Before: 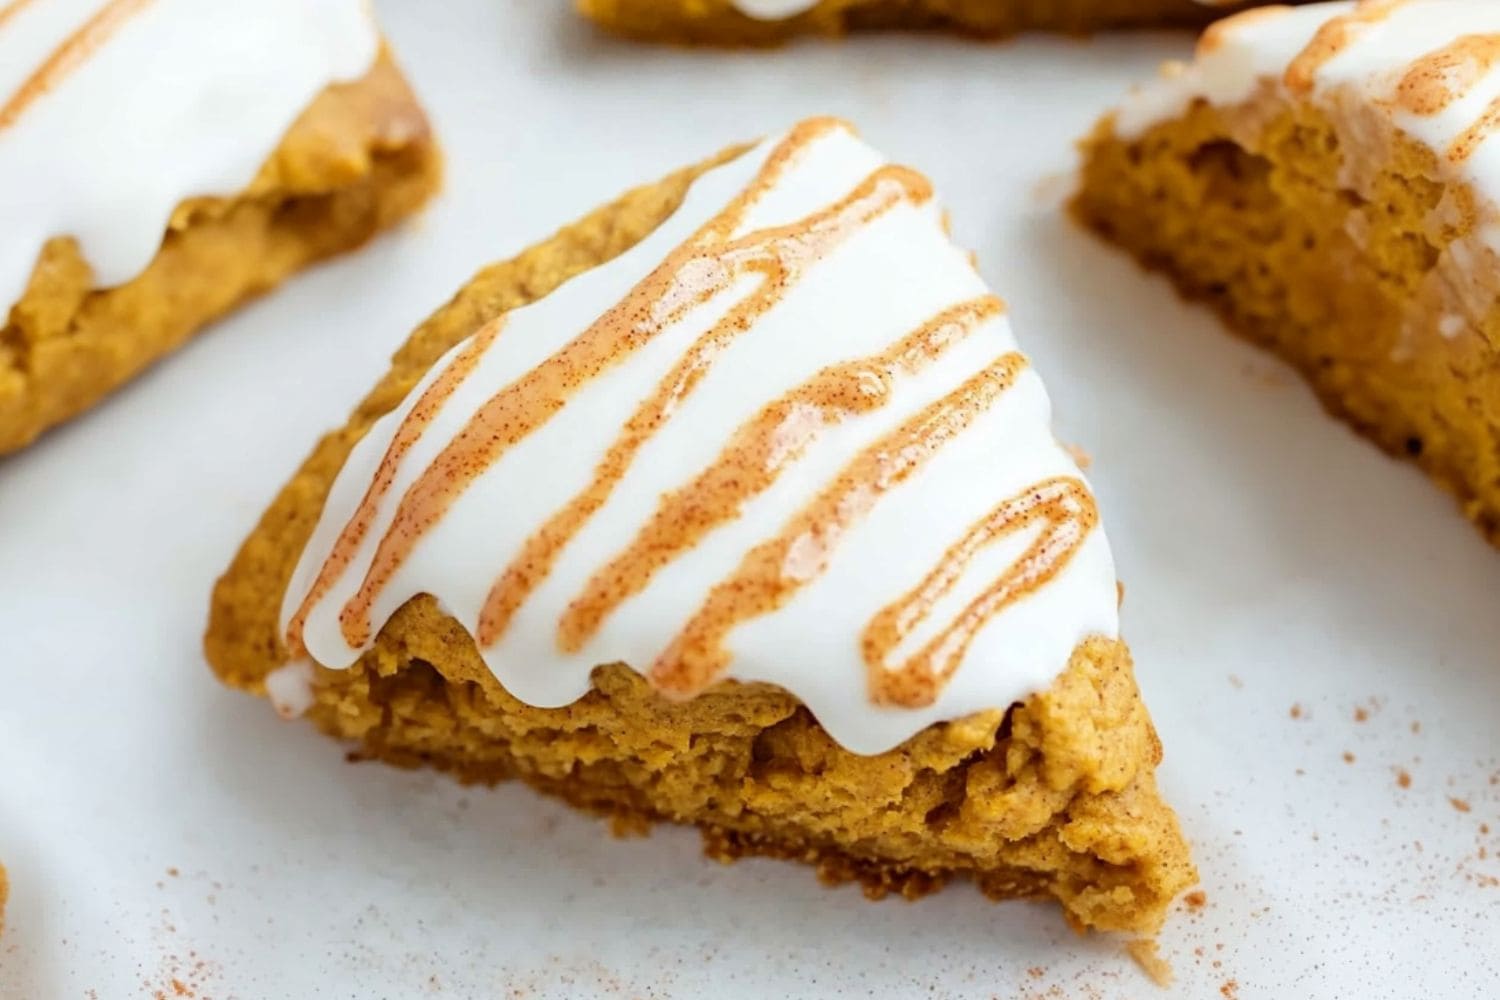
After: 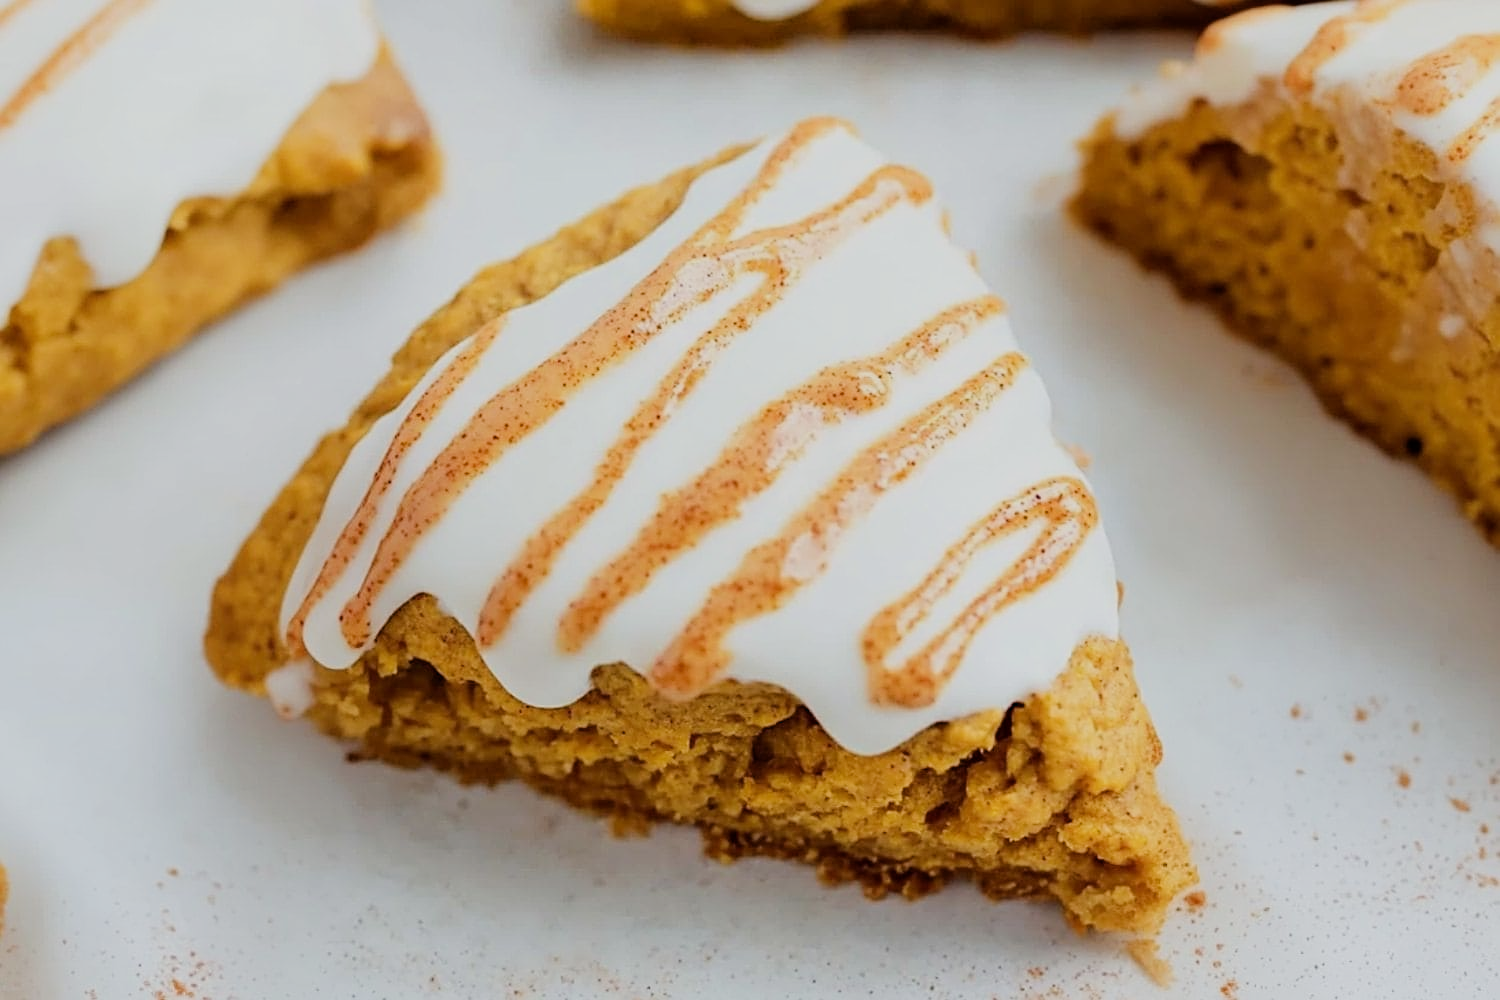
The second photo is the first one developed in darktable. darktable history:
sharpen: on, module defaults
filmic rgb: black relative exposure -7.85 EV, white relative exposure 4.26 EV, hardness 3.9
